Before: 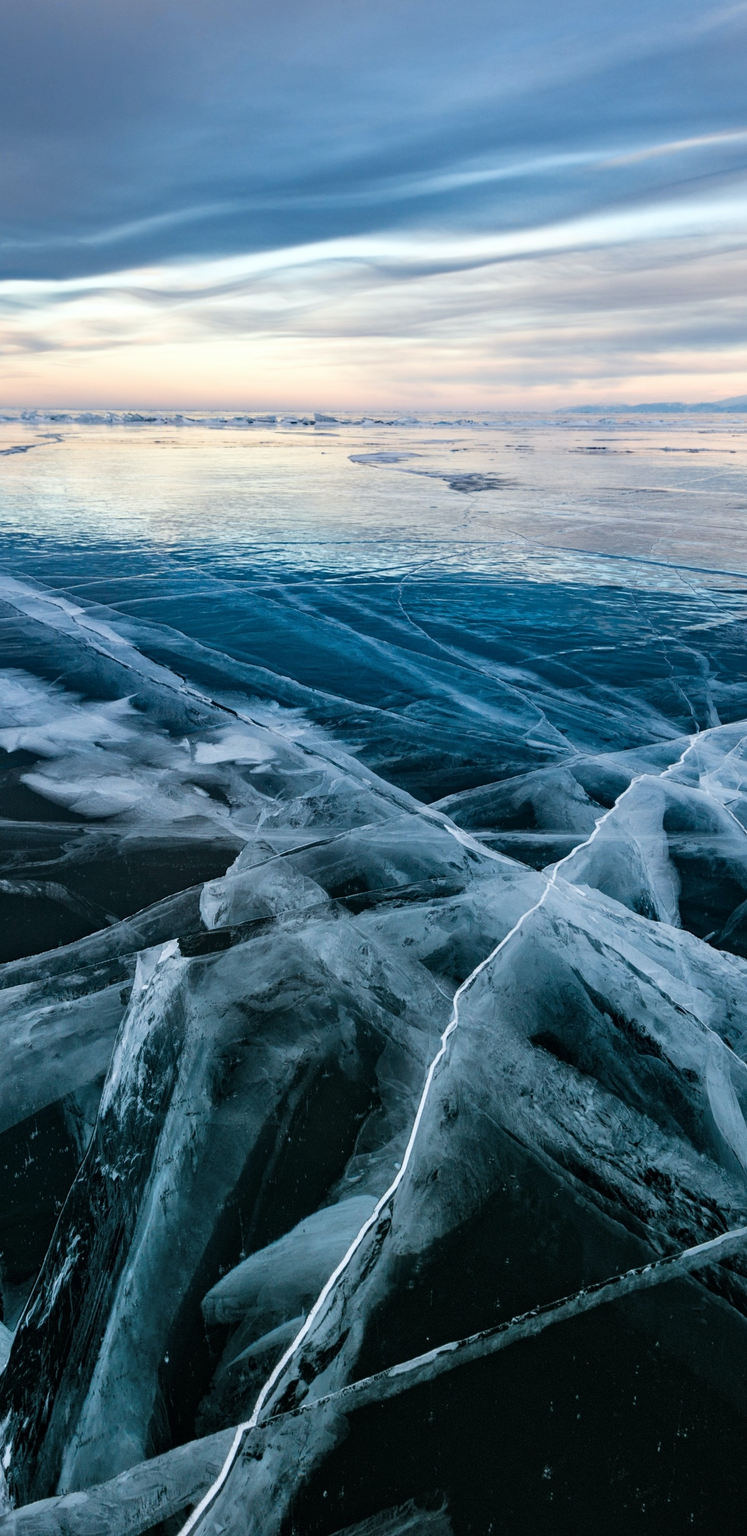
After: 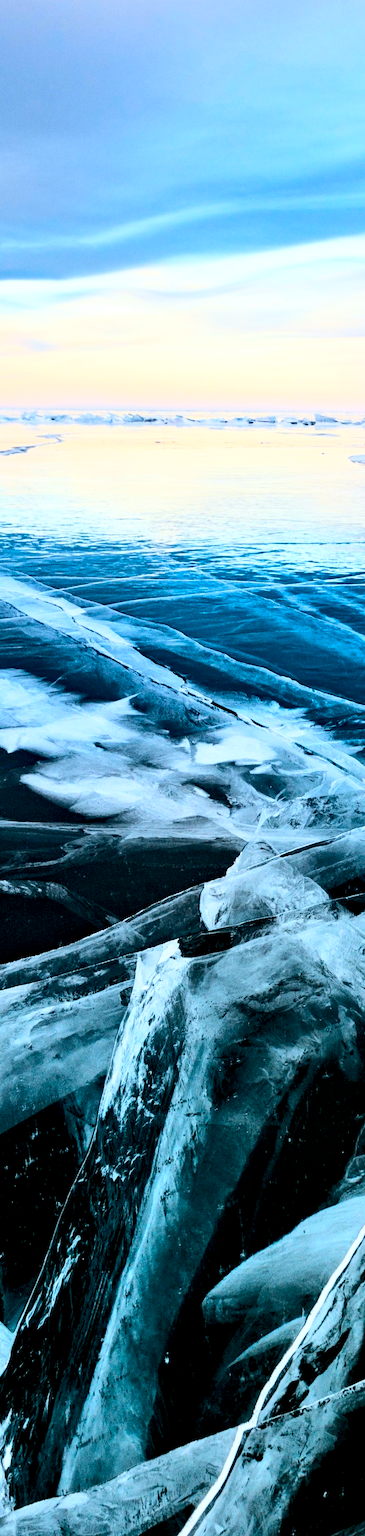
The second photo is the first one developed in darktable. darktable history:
exposure: black level correction 0.009, compensate highlight preservation false
crop and rotate: left 0.028%, top 0%, right 51.023%
contrast brightness saturation: contrast 0.204, brightness 0.165, saturation 0.222
base curve: curves: ch0 [(0, 0) (0.028, 0.03) (0.121, 0.232) (0.46, 0.748) (0.859, 0.968) (1, 1)]
